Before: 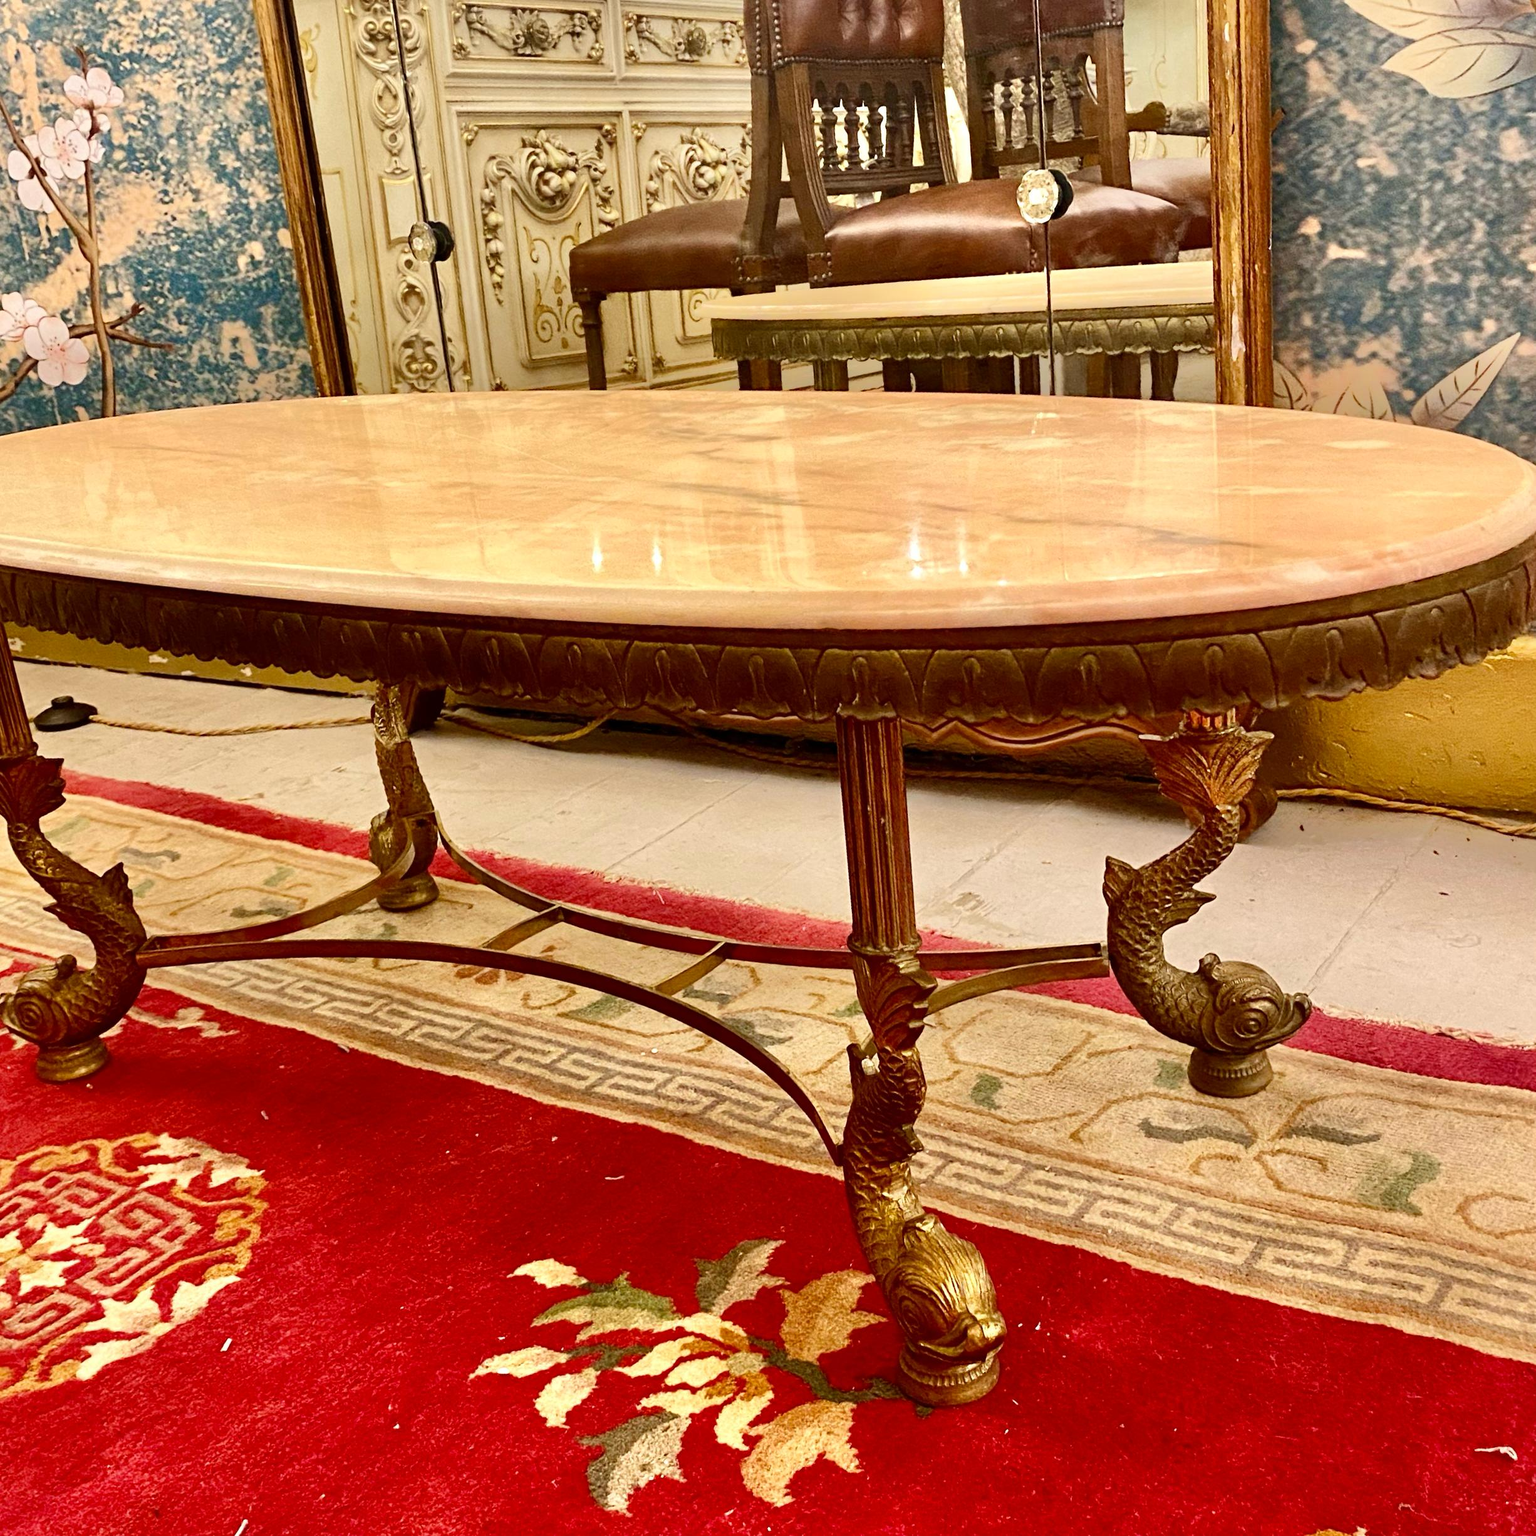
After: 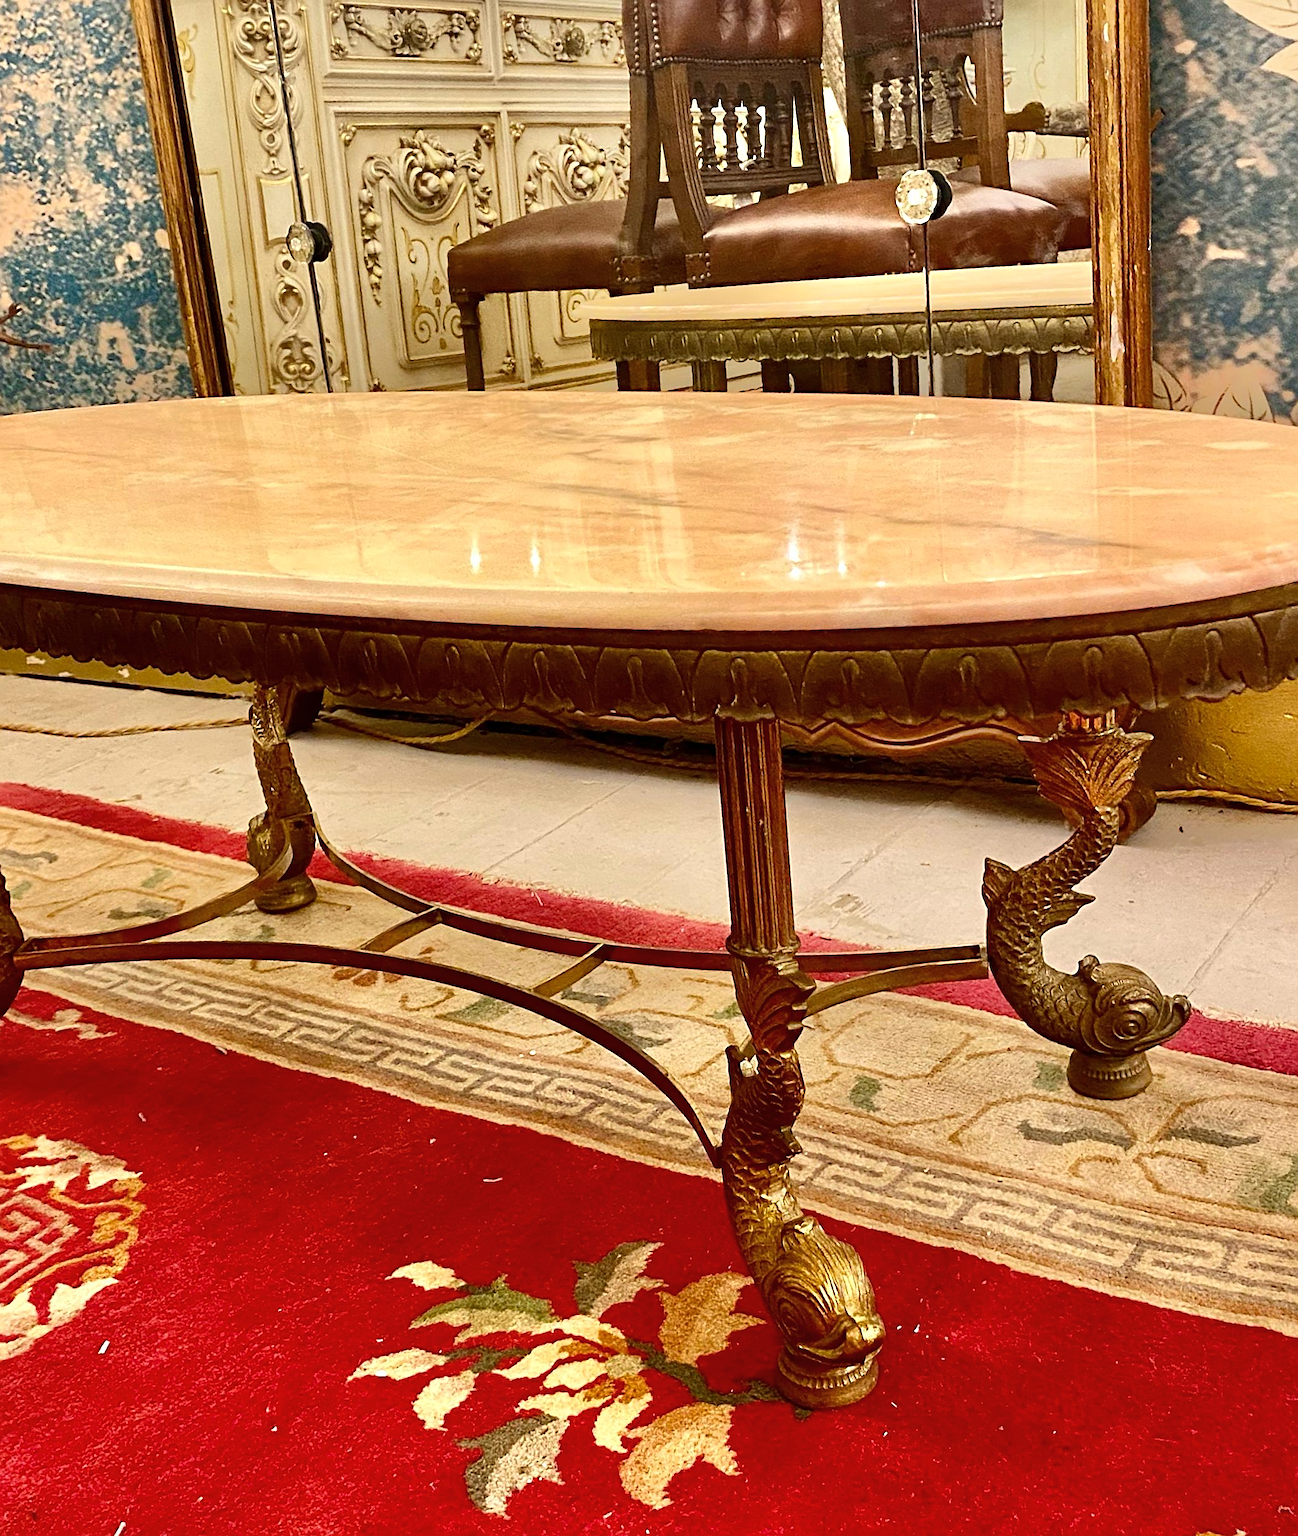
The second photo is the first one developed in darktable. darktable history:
tone equalizer: on, module defaults
crop: left 8.026%, right 7.374%
sharpen: on, module defaults
color balance rgb: global vibrance 6.81%, saturation formula JzAzBz (2021)
